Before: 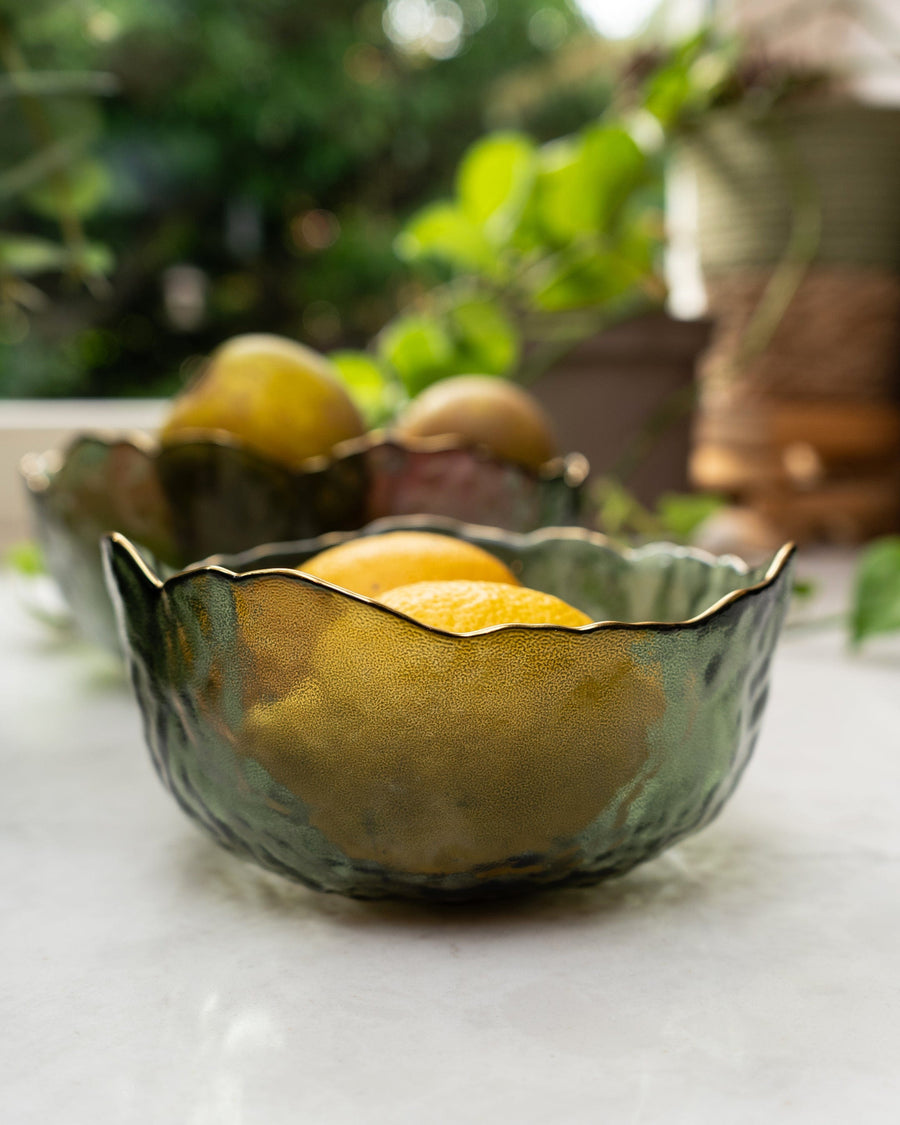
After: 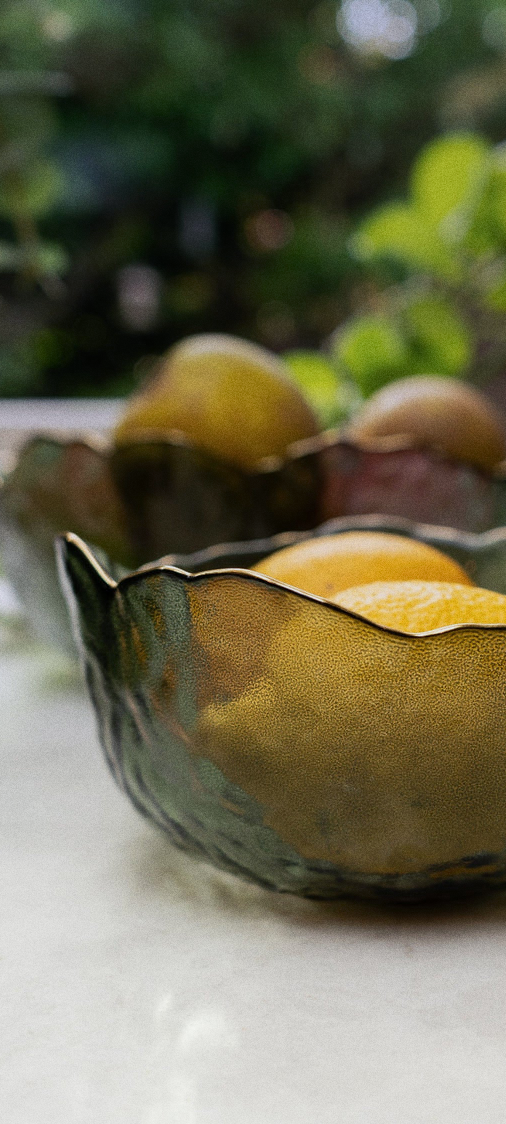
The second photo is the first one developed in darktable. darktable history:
grain: on, module defaults
crop: left 5.114%, right 38.589%
graduated density: hue 238.83°, saturation 50%
